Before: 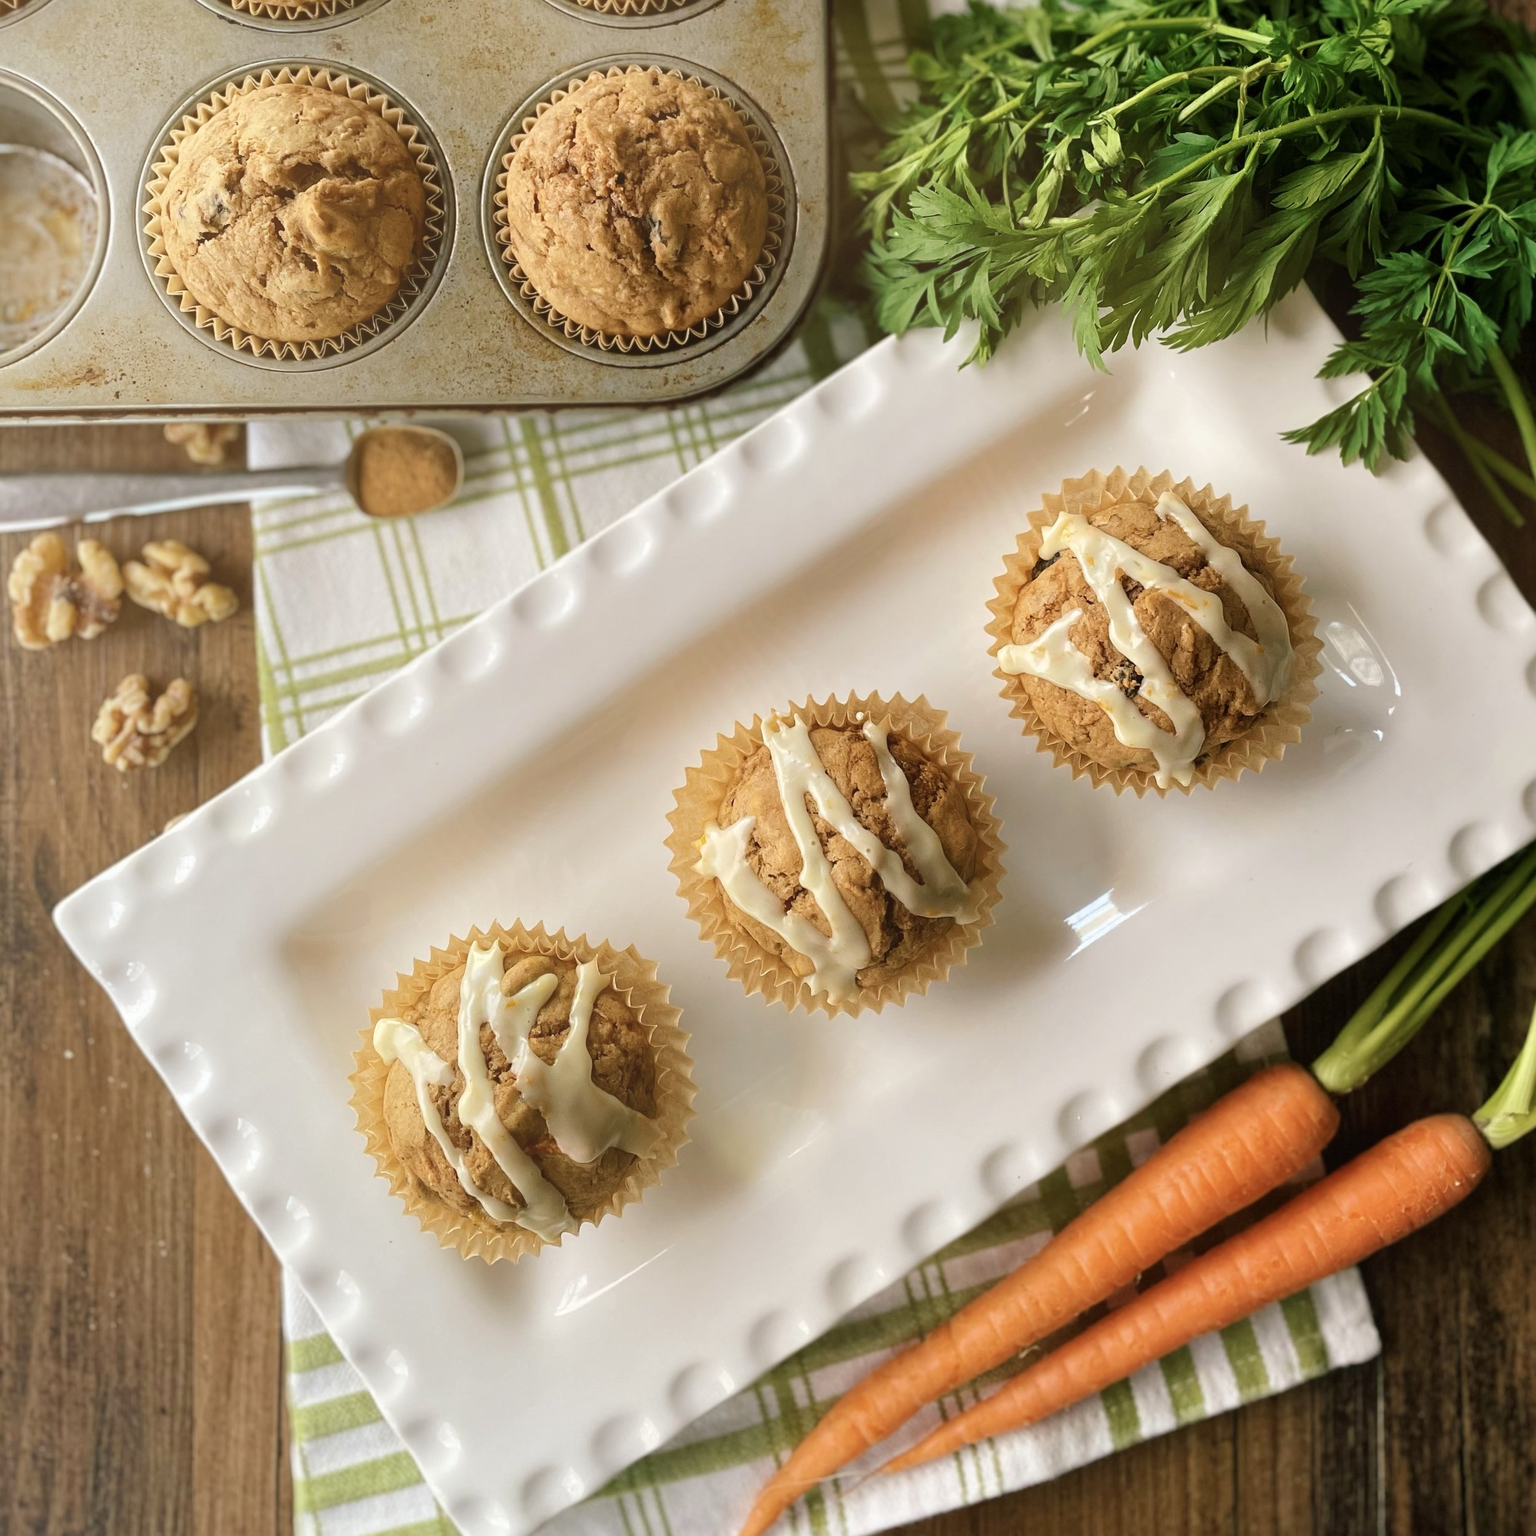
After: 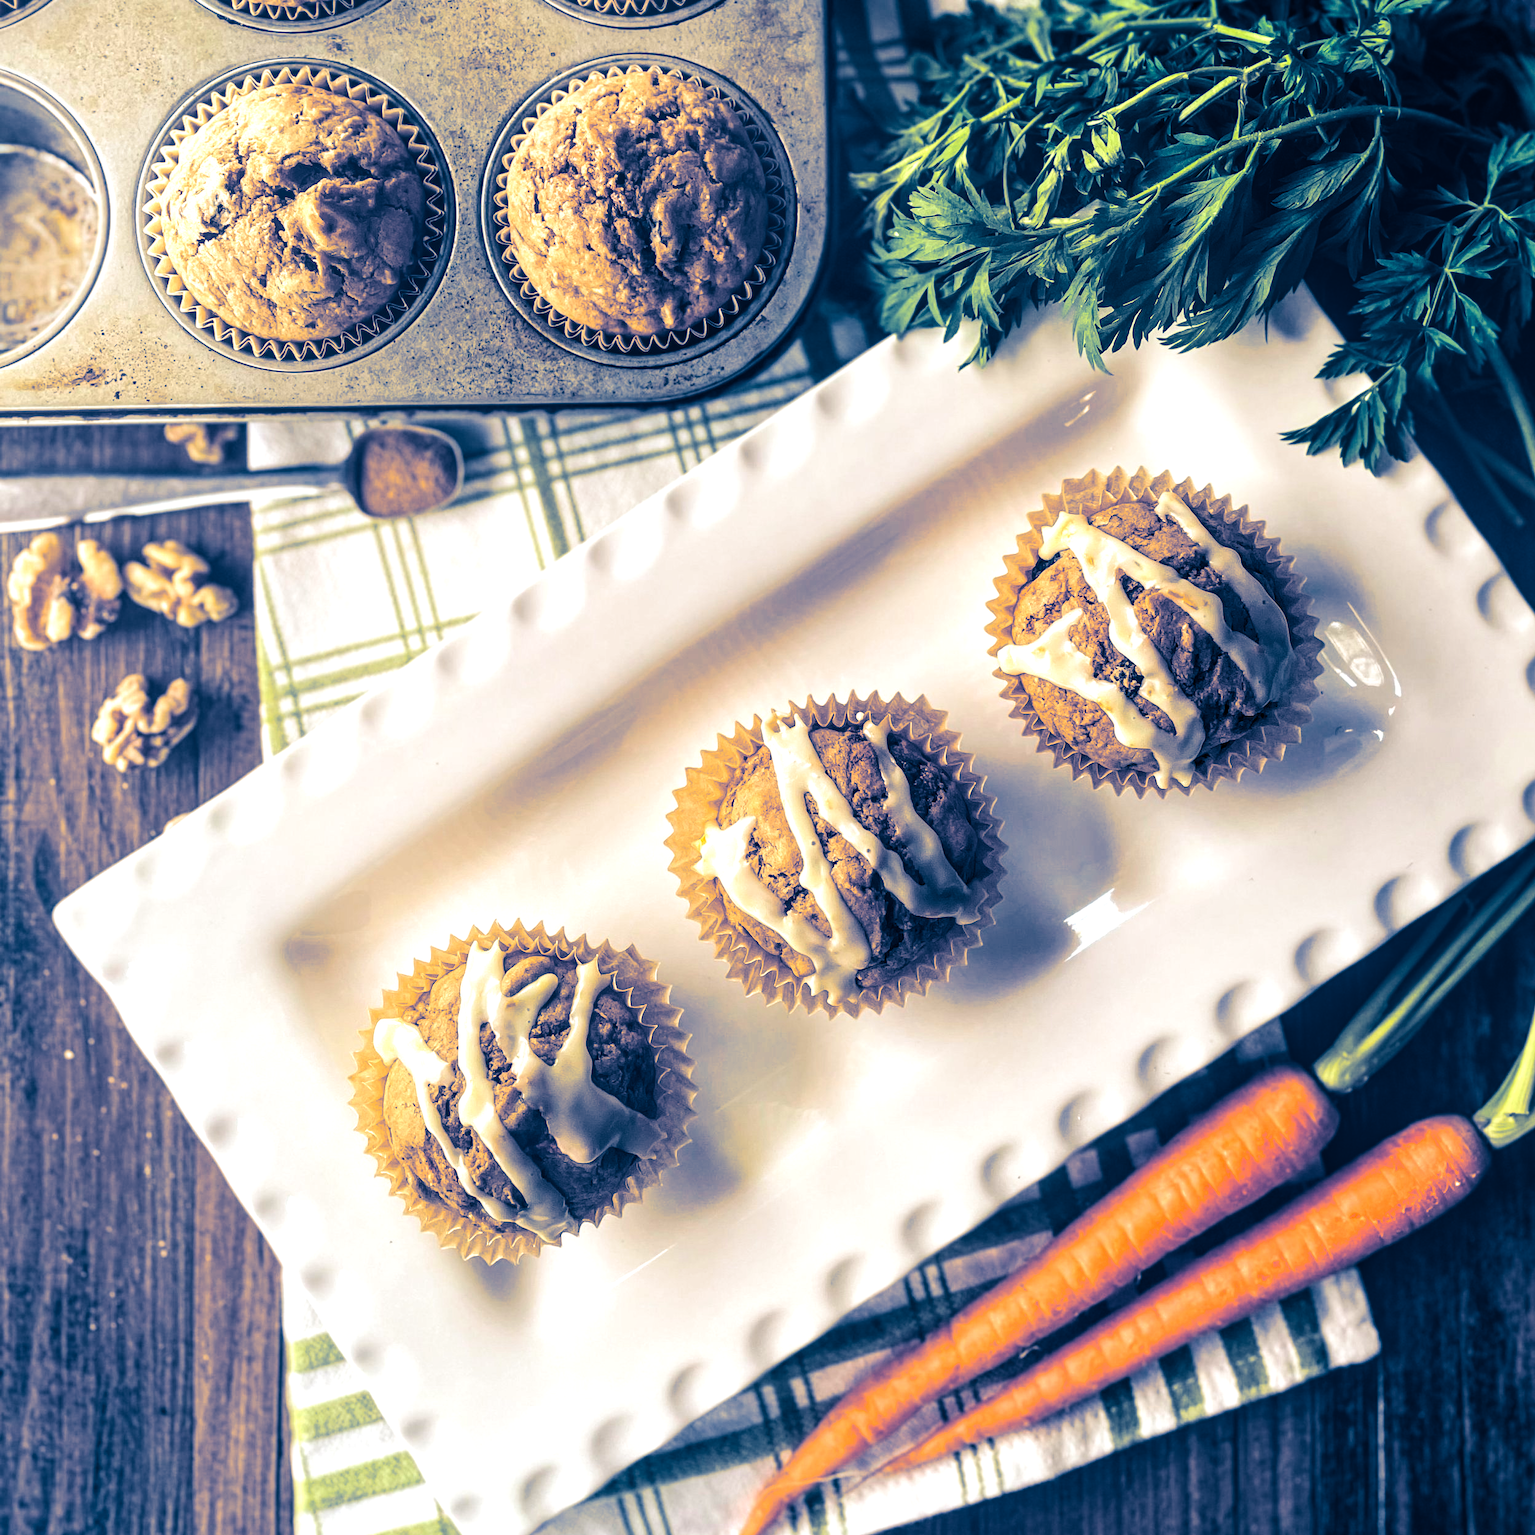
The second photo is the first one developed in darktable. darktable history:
split-toning: shadows › hue 226.8°, shadows › saturation 1, highlights › saturation 0, balance -61.41
local contrast: highlights 0%, shadows 0%, detail 133%
tone equalizer: -8 EV -0.75 EV, -7 EV -0.7 EV, -6 EV -0.6 EV, -5 EV -0.4 EV, -3 EV 0.4 EV, -2 EV 0.6 EV, -1 EV 0.7 EV, +0 EV 0.75 EV, edges refinement/feathering 500, mask exposure compensation -1.57 EV, preserve details no
